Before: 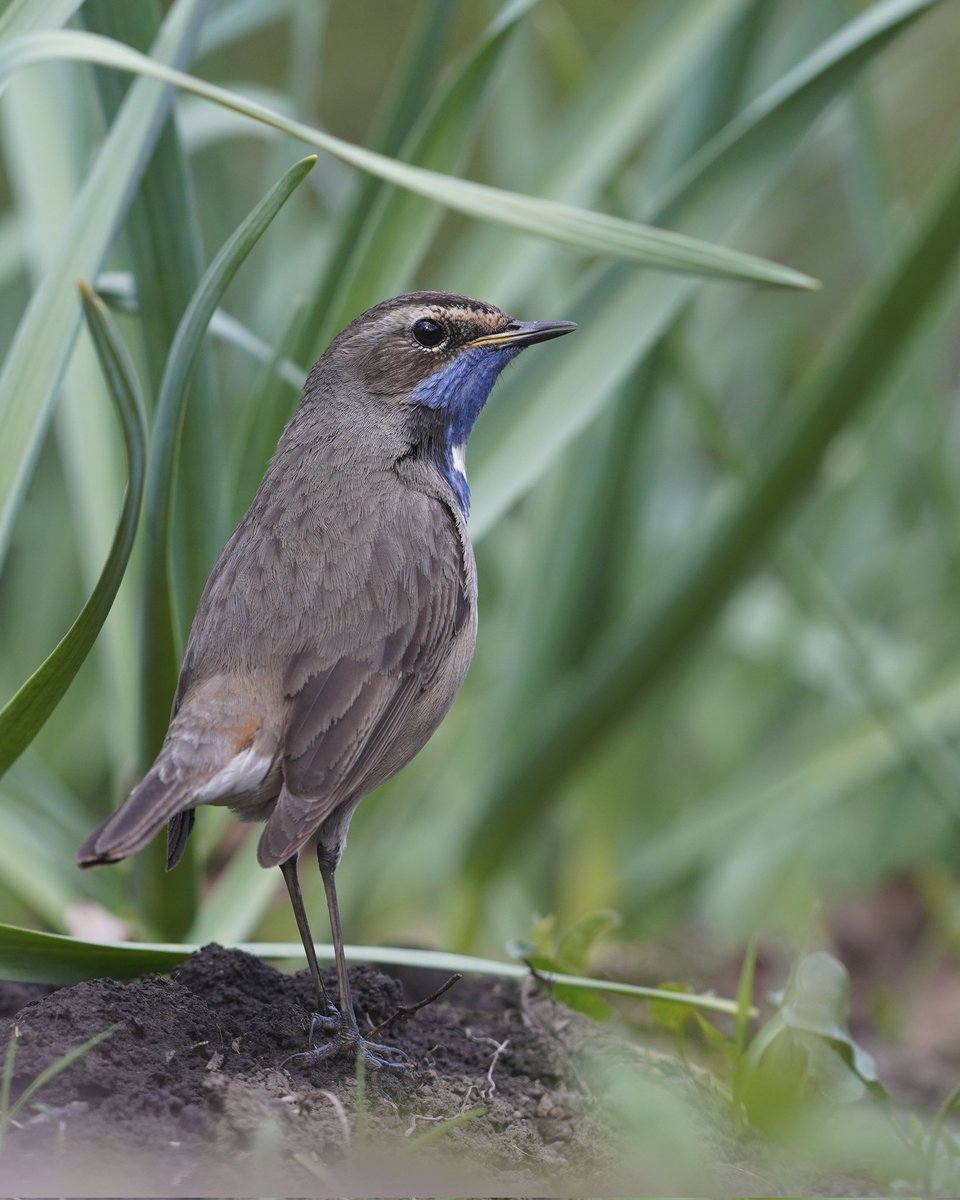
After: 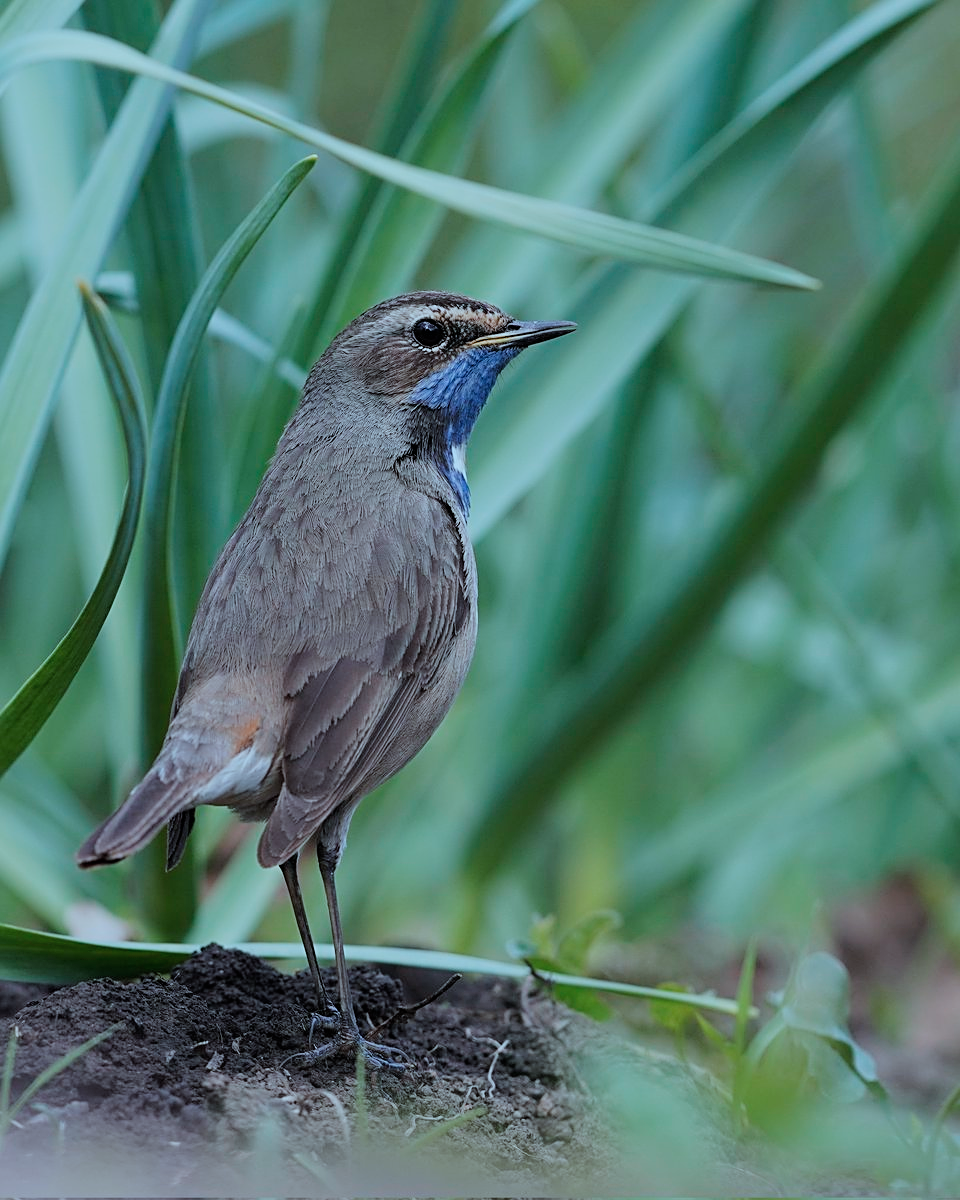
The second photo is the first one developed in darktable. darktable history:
filmic rgb: black relative exposure -7.65 EV, white relative exposure 4.56 EV, hardness 3.61, contrast 1.053, iterations of high-quality reconstruction 0
color correction: highlights a* -11.53, highlights b* -15.03
sharpen: on, module defaults
